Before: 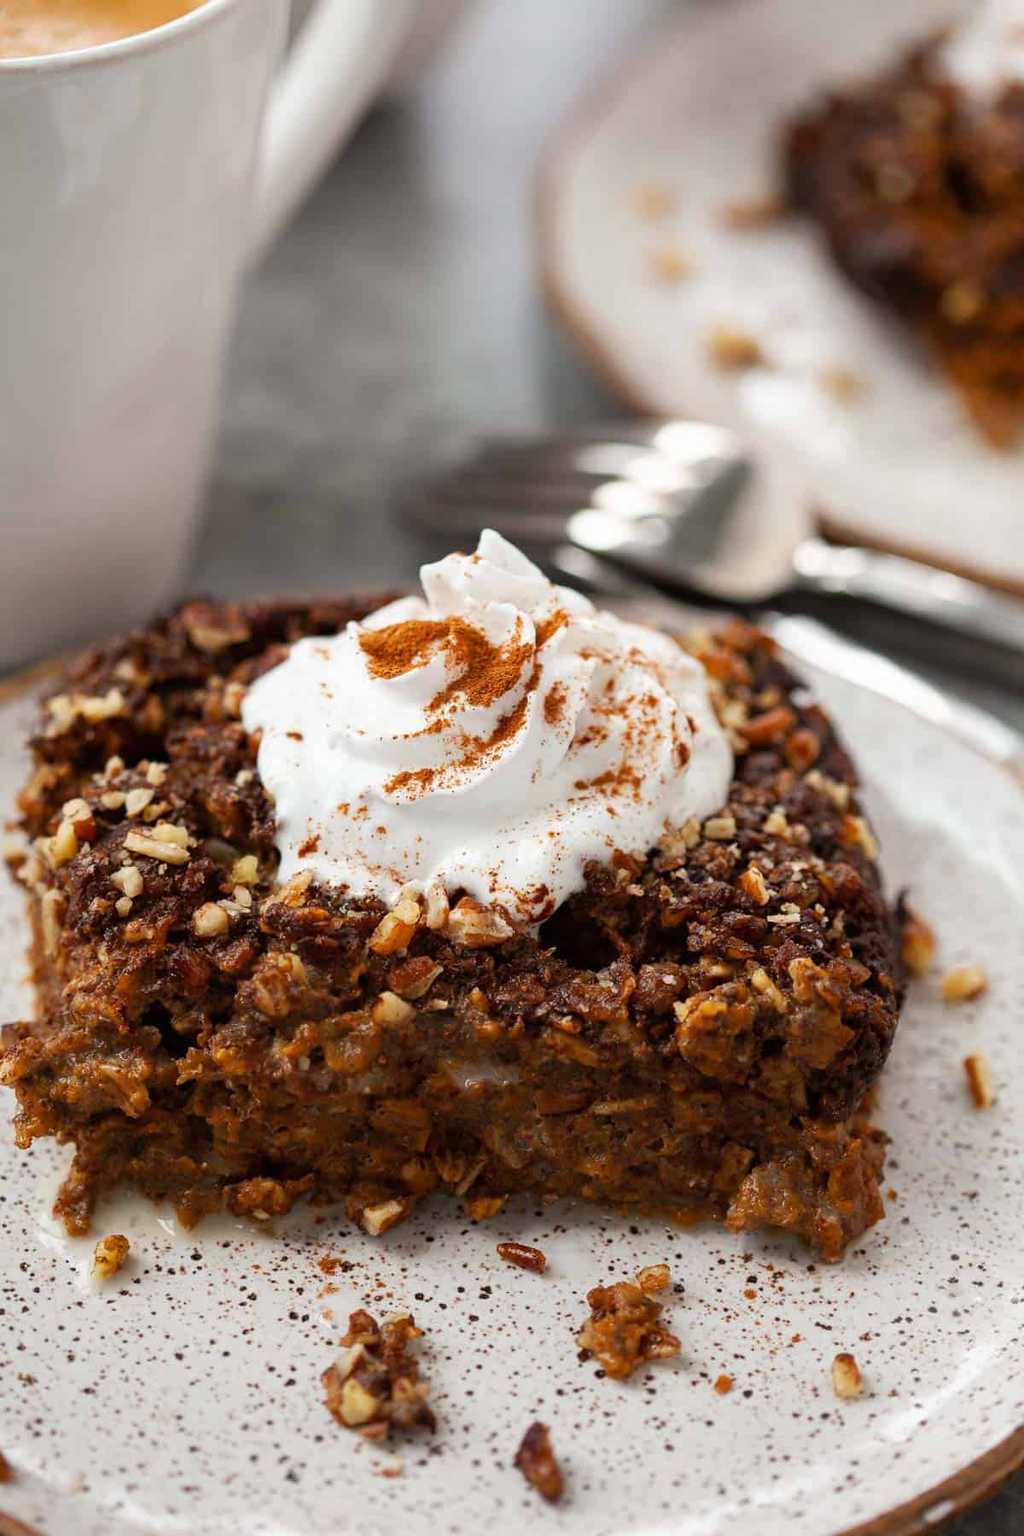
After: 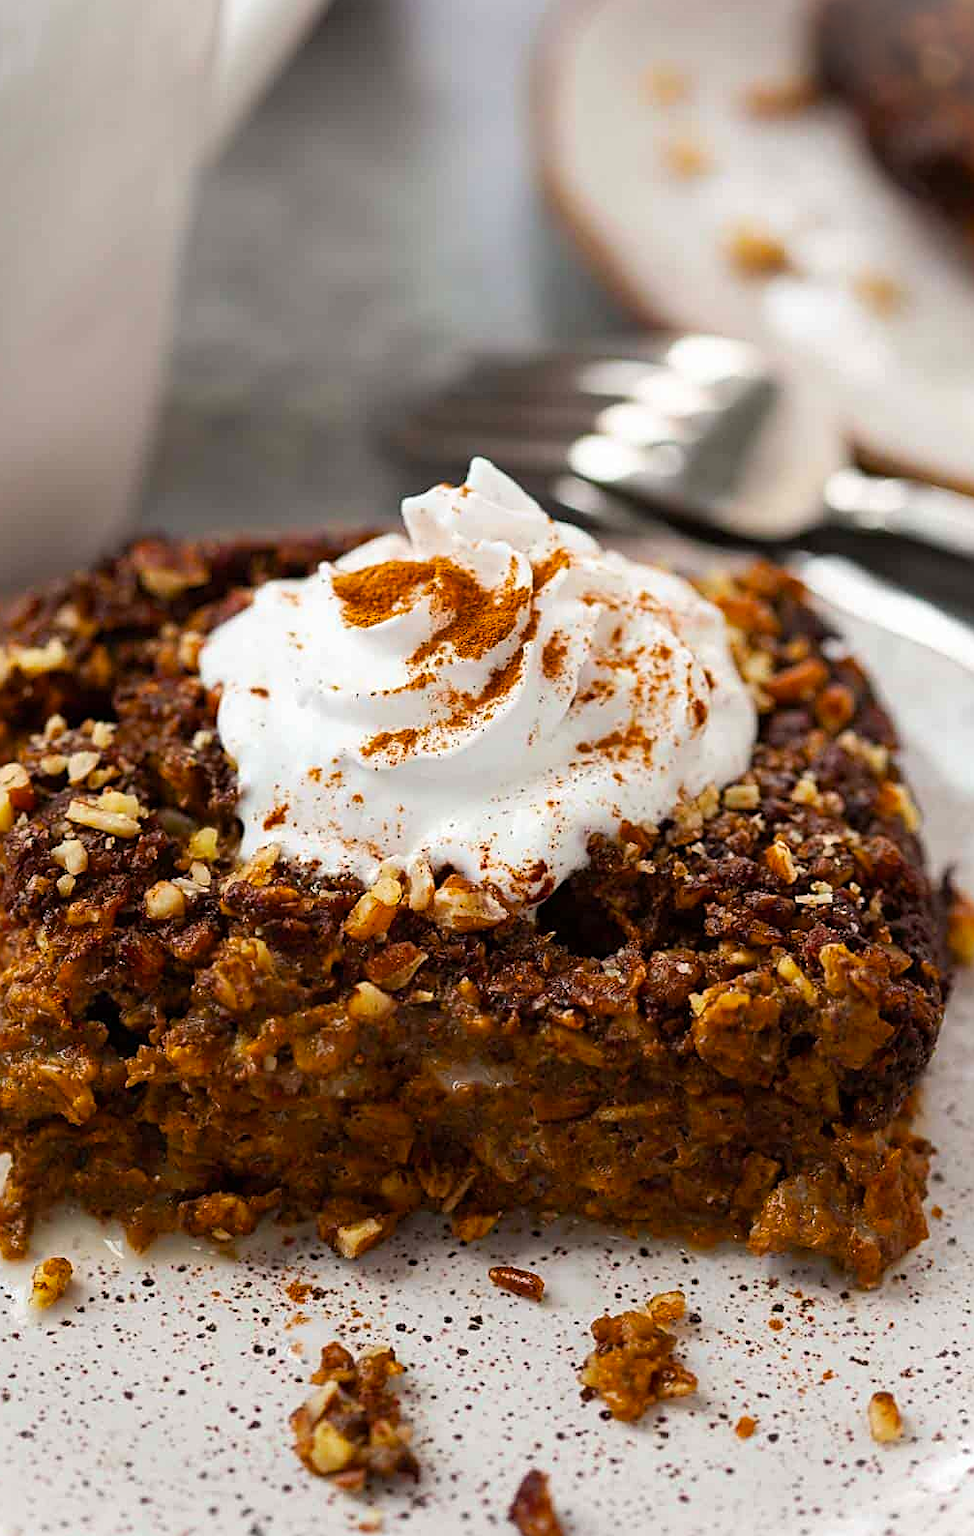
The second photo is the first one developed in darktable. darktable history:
crop: left 6.446%, top 8.188%, right 9.538%, bottom 3.548%
color balance rgb: perceptual saturation grading › global saturation 20%, global vibrance 20%
sharpen: on, module defaults
vignetting: fall-off start 100%, brightness 0.3, saturation 0
